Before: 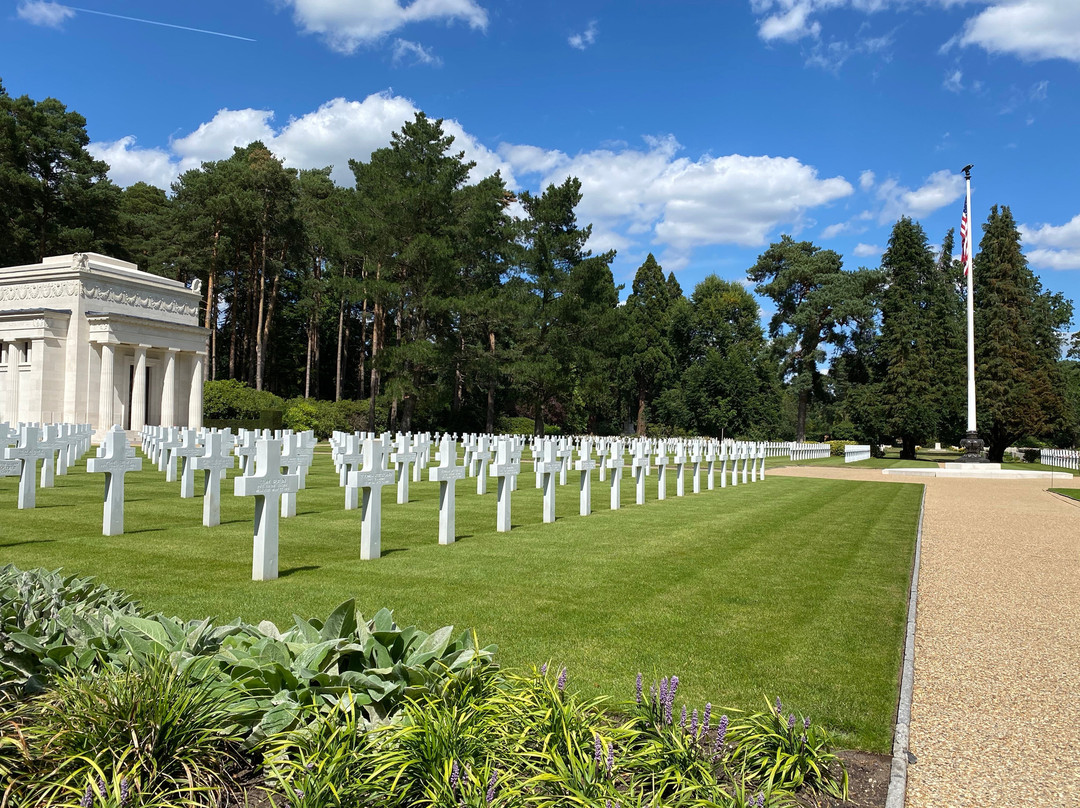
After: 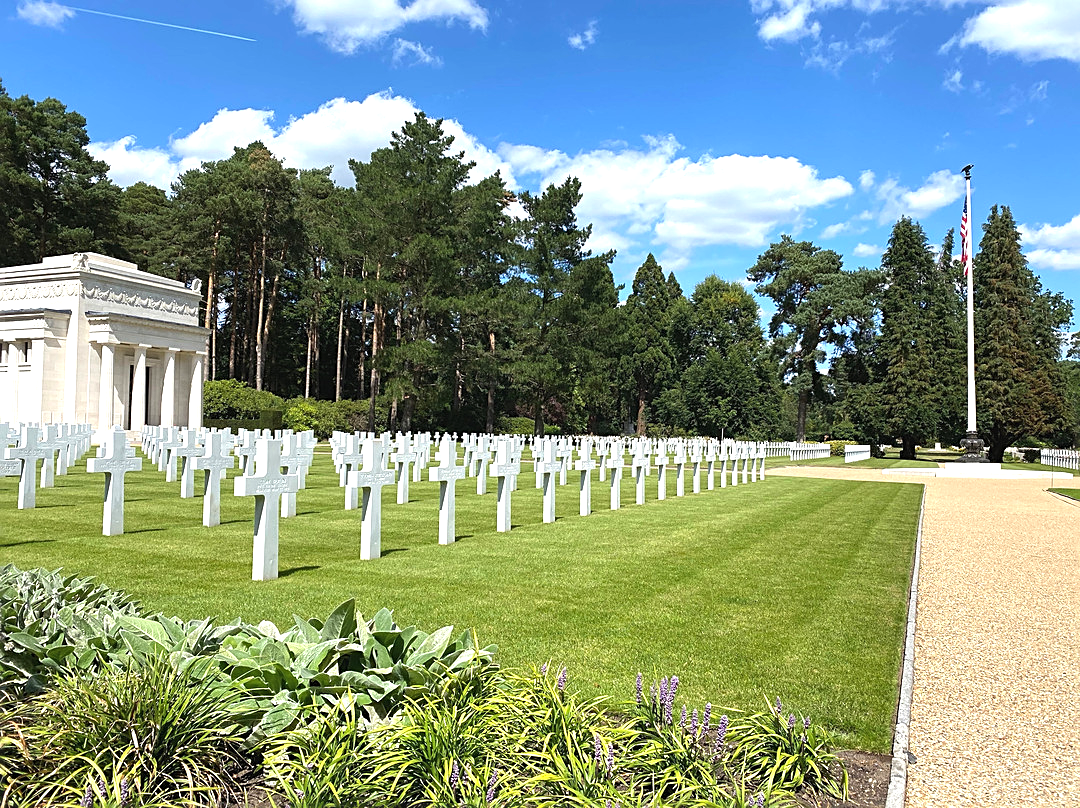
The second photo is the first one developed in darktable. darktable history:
sharpen: on, module defaults
exposure: black level correction -0.002, exposure 0.705 EV, compensate highlight preservation false
